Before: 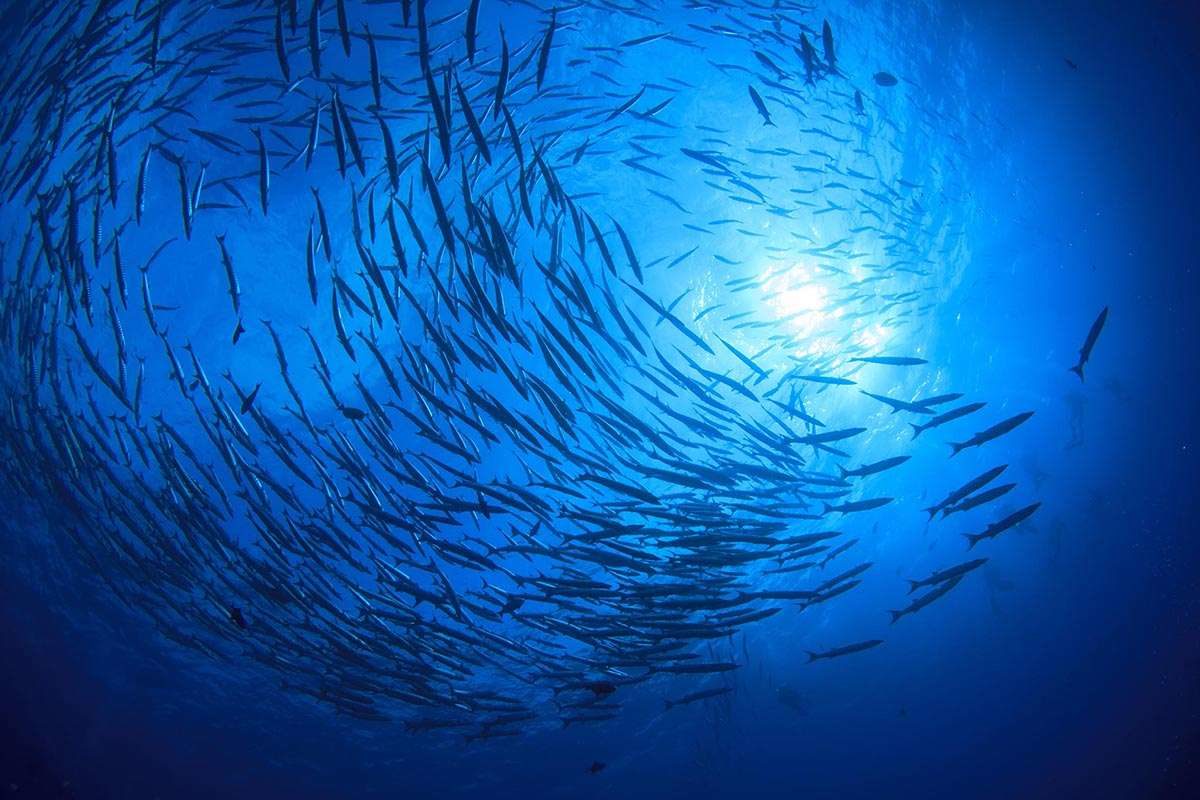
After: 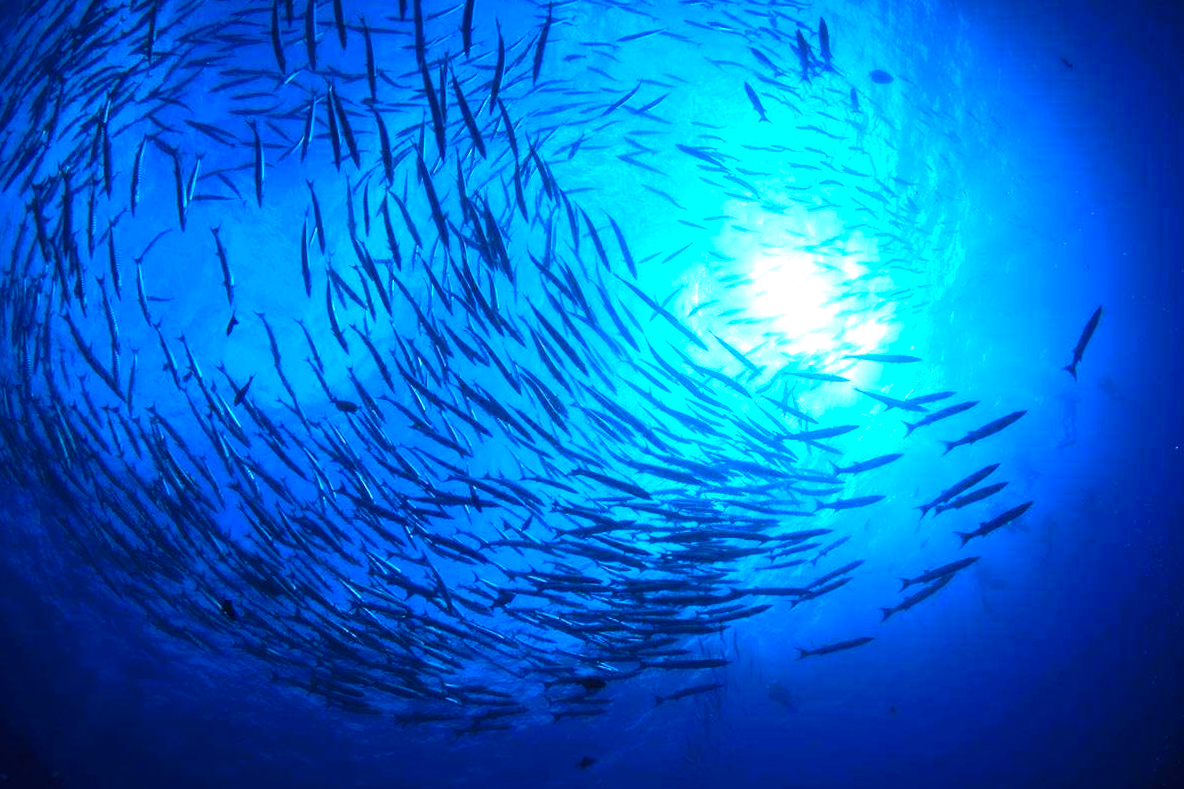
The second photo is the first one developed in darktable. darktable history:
tone curve: curves: ch0 [(0, 0) (0.003, 0.008) (0.011, 0.011) (0.025, 0.014) (0.044, 0.021) (0.069, 0.029) (0.1, 0.042) (0.136, 0.06) (0.177, 0.09) (0.224, 0.126) (0.277, 0.177) (0.335, 0.243) (0.399, 0.31) (0.468, 0.388) (0.543, 0.484) (0.623, 0.585) (0.709, 0.683) (0.801, 0.775) (0.898, 0.873) (1, 1)], preserve colors none
white balance: red 0.974, blue 1.044
exposure: black level correction 0, exposure 1 EV, compensate highlight preservation false
crop and rotate: angle -0.5°
